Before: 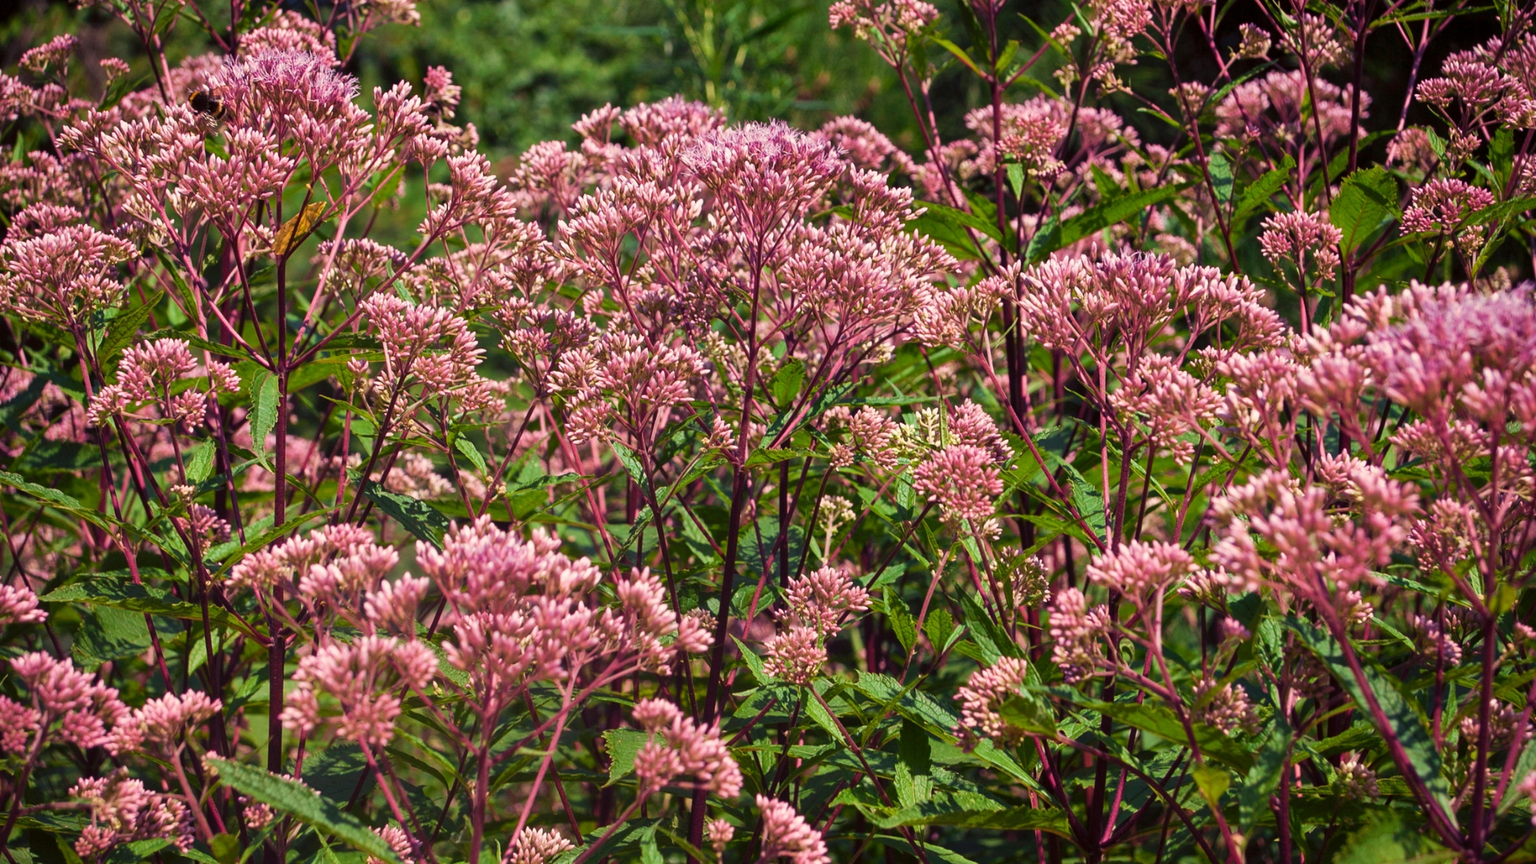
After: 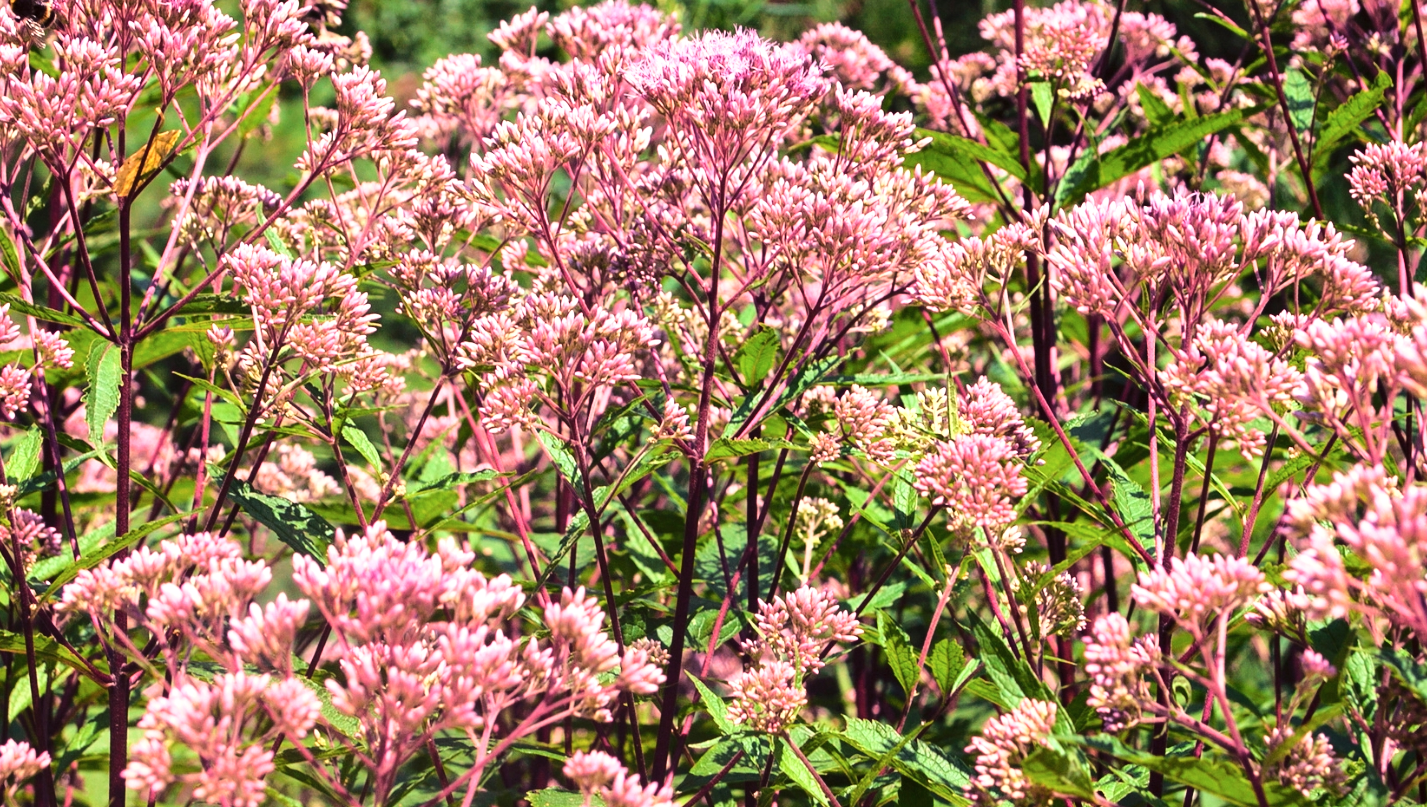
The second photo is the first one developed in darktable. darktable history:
base curve: curves: ch0 [(0, 0) (0.028, 0.03) (0.121, 0.232) (0.46, 0.748) (0.859, 0.968) (1, 1)]
shadows and highlights: radius 45.33, white point adjustment 6.71, compress 80.08%, soften with gaussian
crop and rotate: left 11.854%, top 11.382%, right 13.809%, bottom 13.882%
